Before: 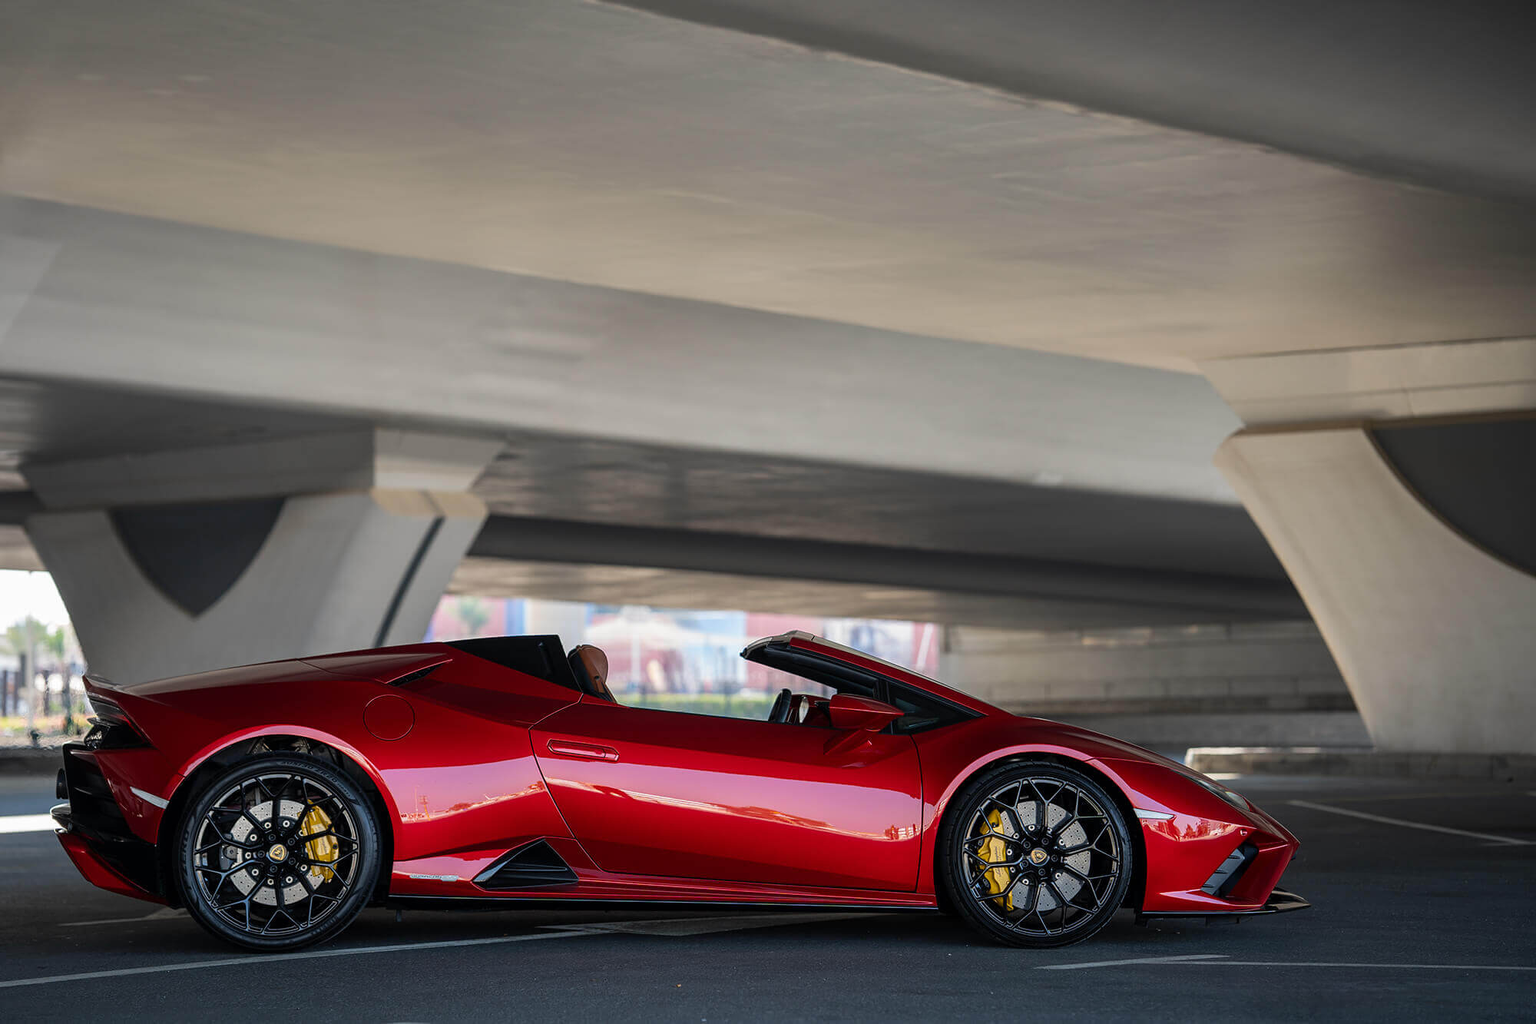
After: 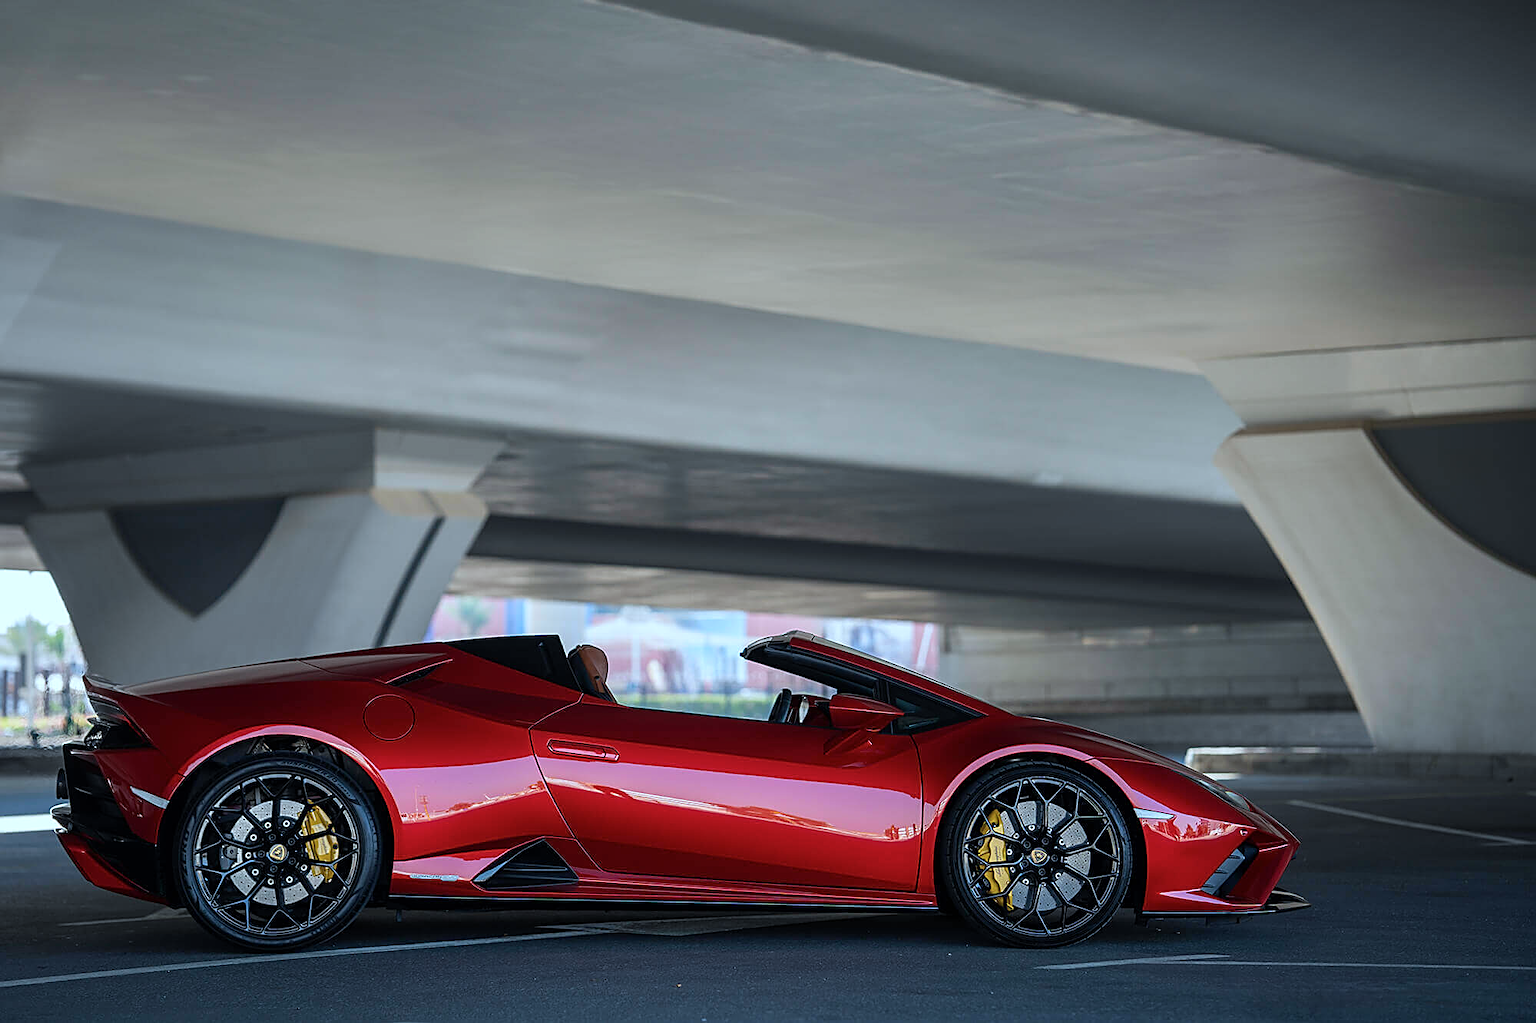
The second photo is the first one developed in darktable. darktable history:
color calibration: illuminant Planckian (black body), x 0.378, y 0.375, temperature 4055.58 K
sharpen: on, module defaults
